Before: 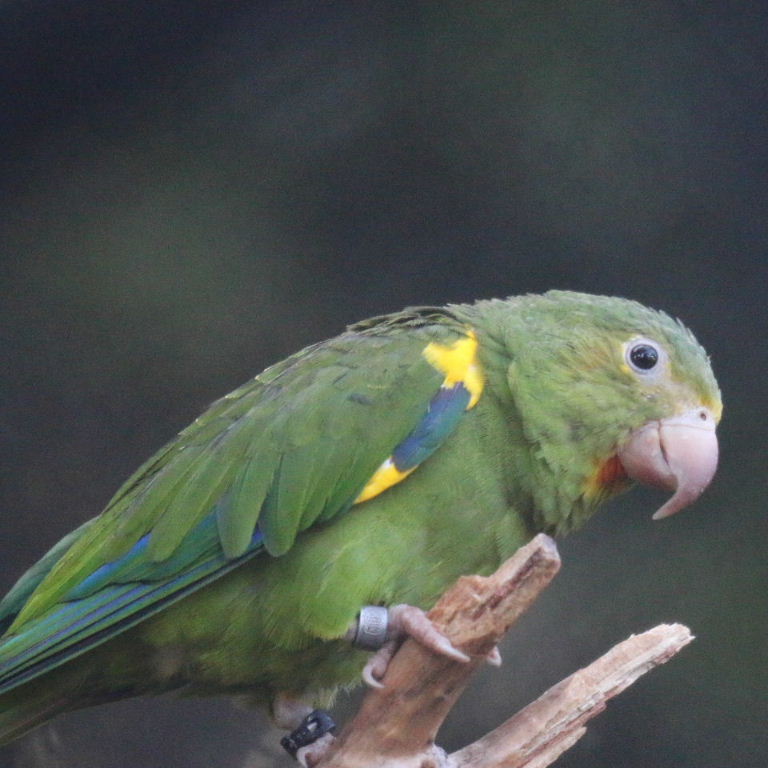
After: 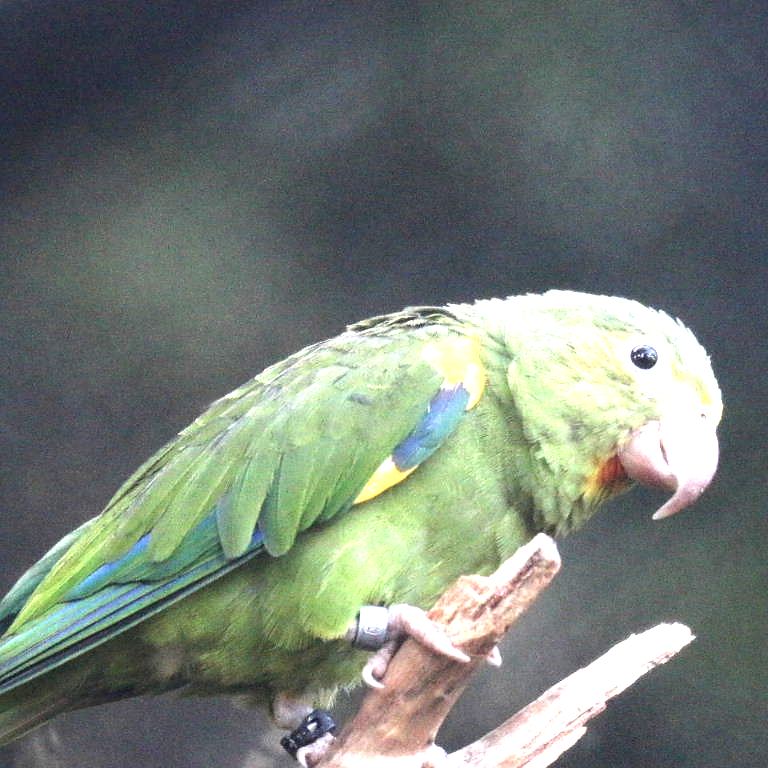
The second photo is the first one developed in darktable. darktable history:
exposure: exposure 1.166 EV, compensate highlight preservation false
sharpen: radius 0.989
local contrast: highlights 214%, shadows 152%, detail 140%, midtone range 0.255
